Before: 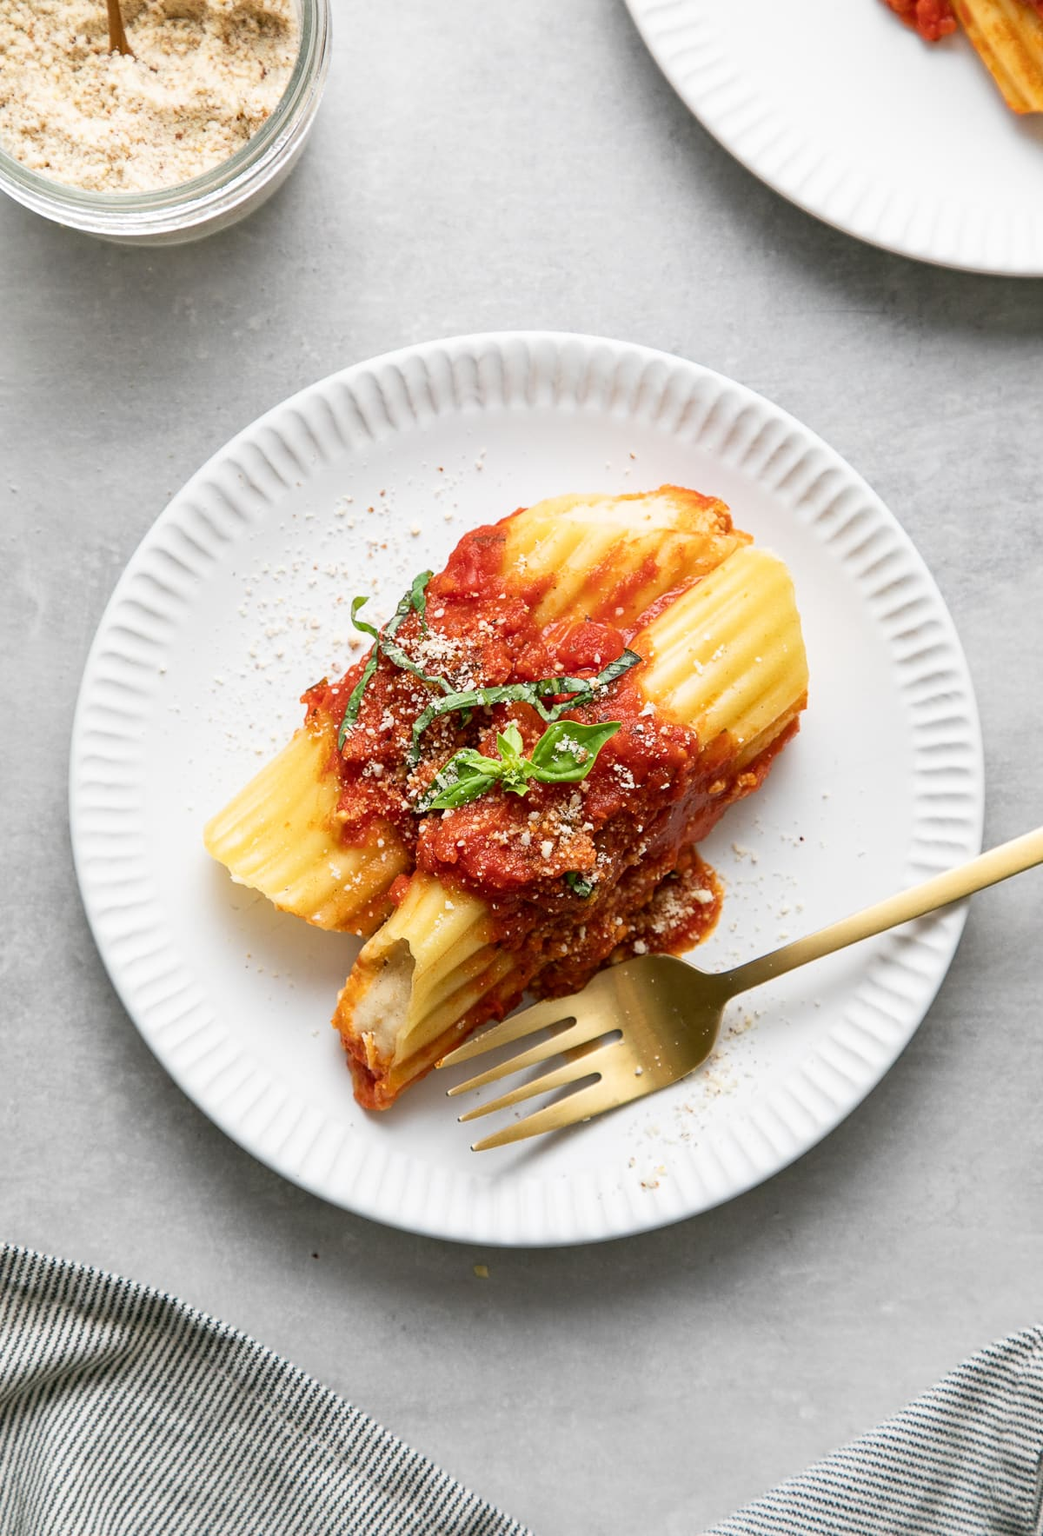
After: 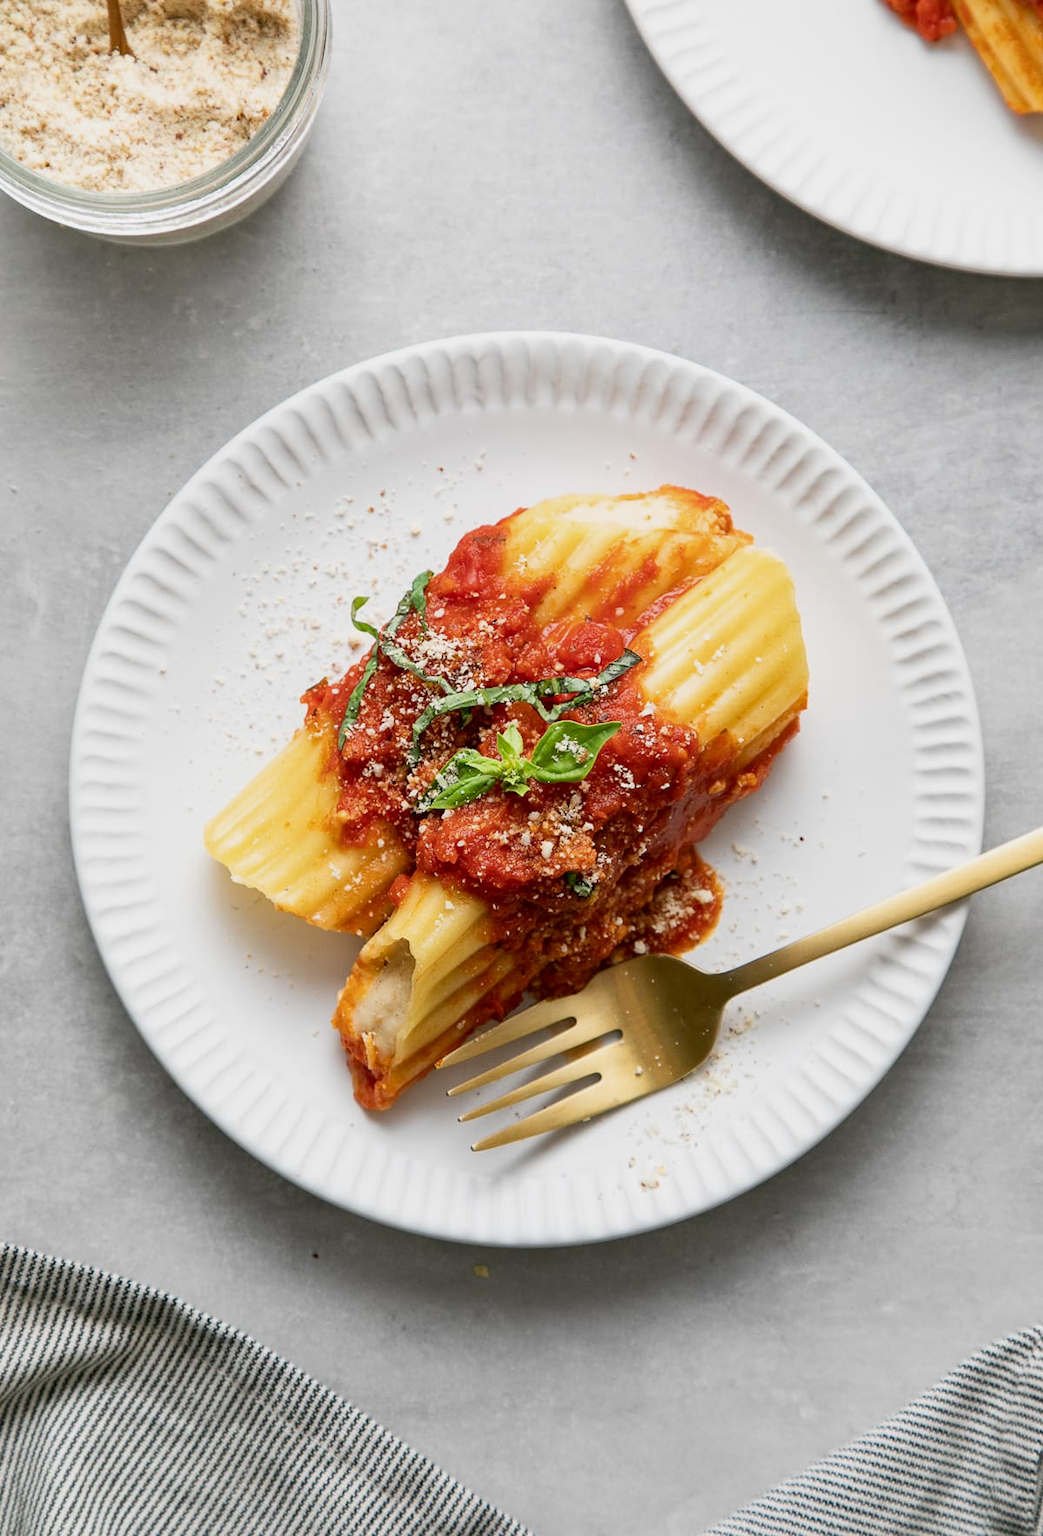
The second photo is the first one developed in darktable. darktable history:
exposure: black level correction 0.001, exposure -0.199 EV, compensate highlight preservation false
